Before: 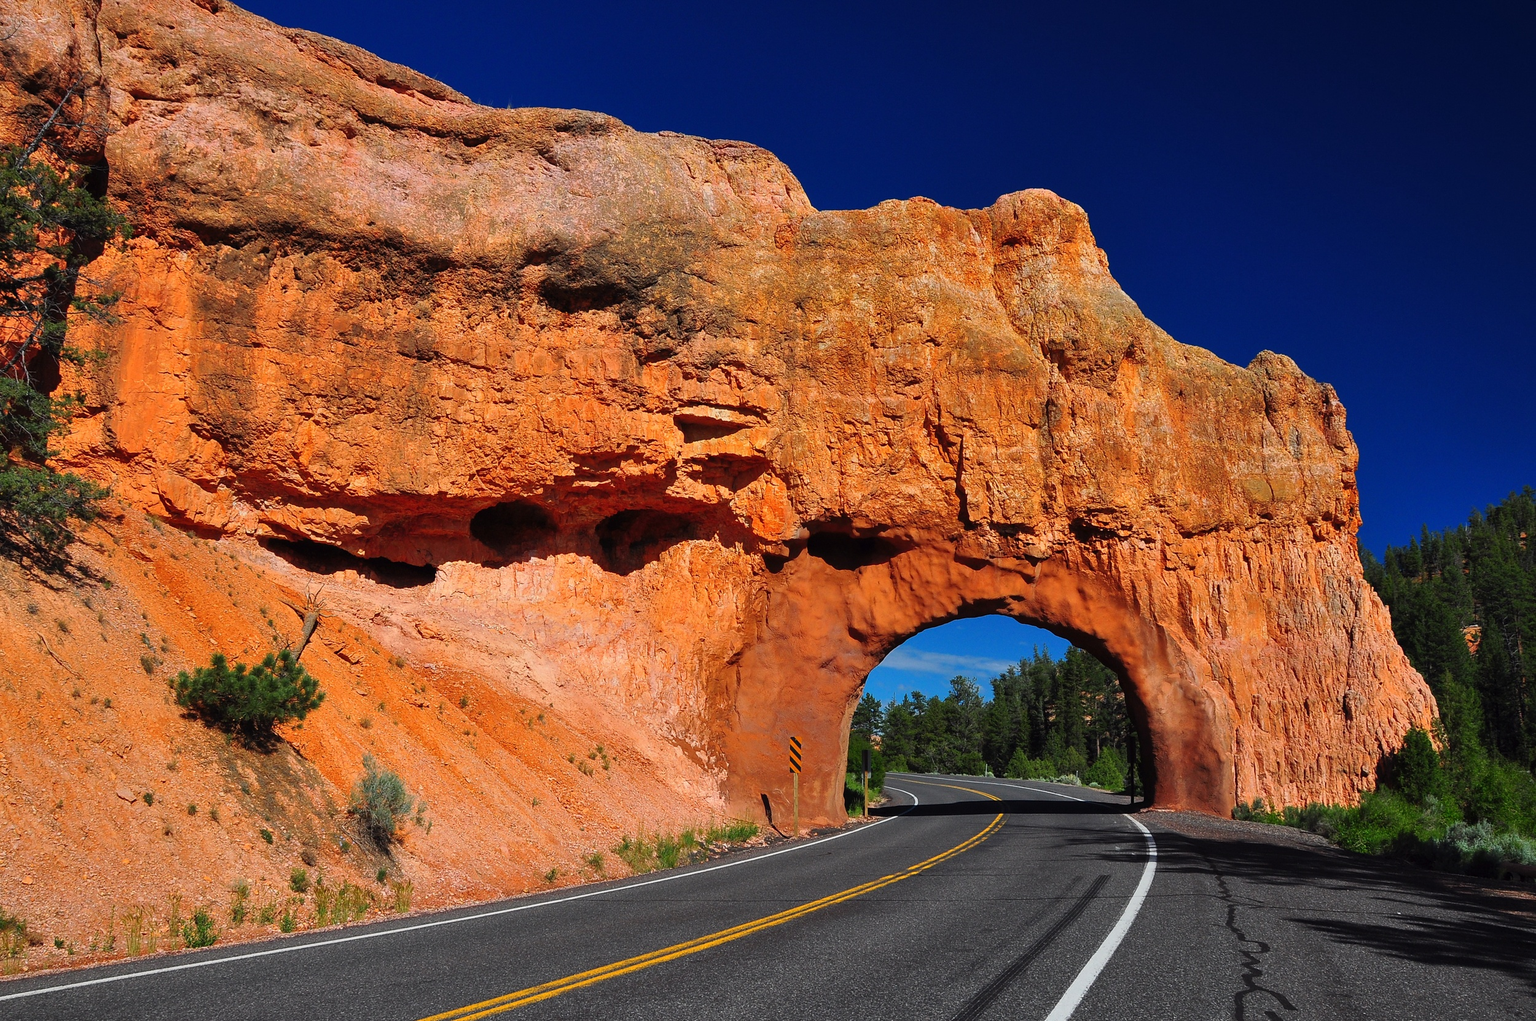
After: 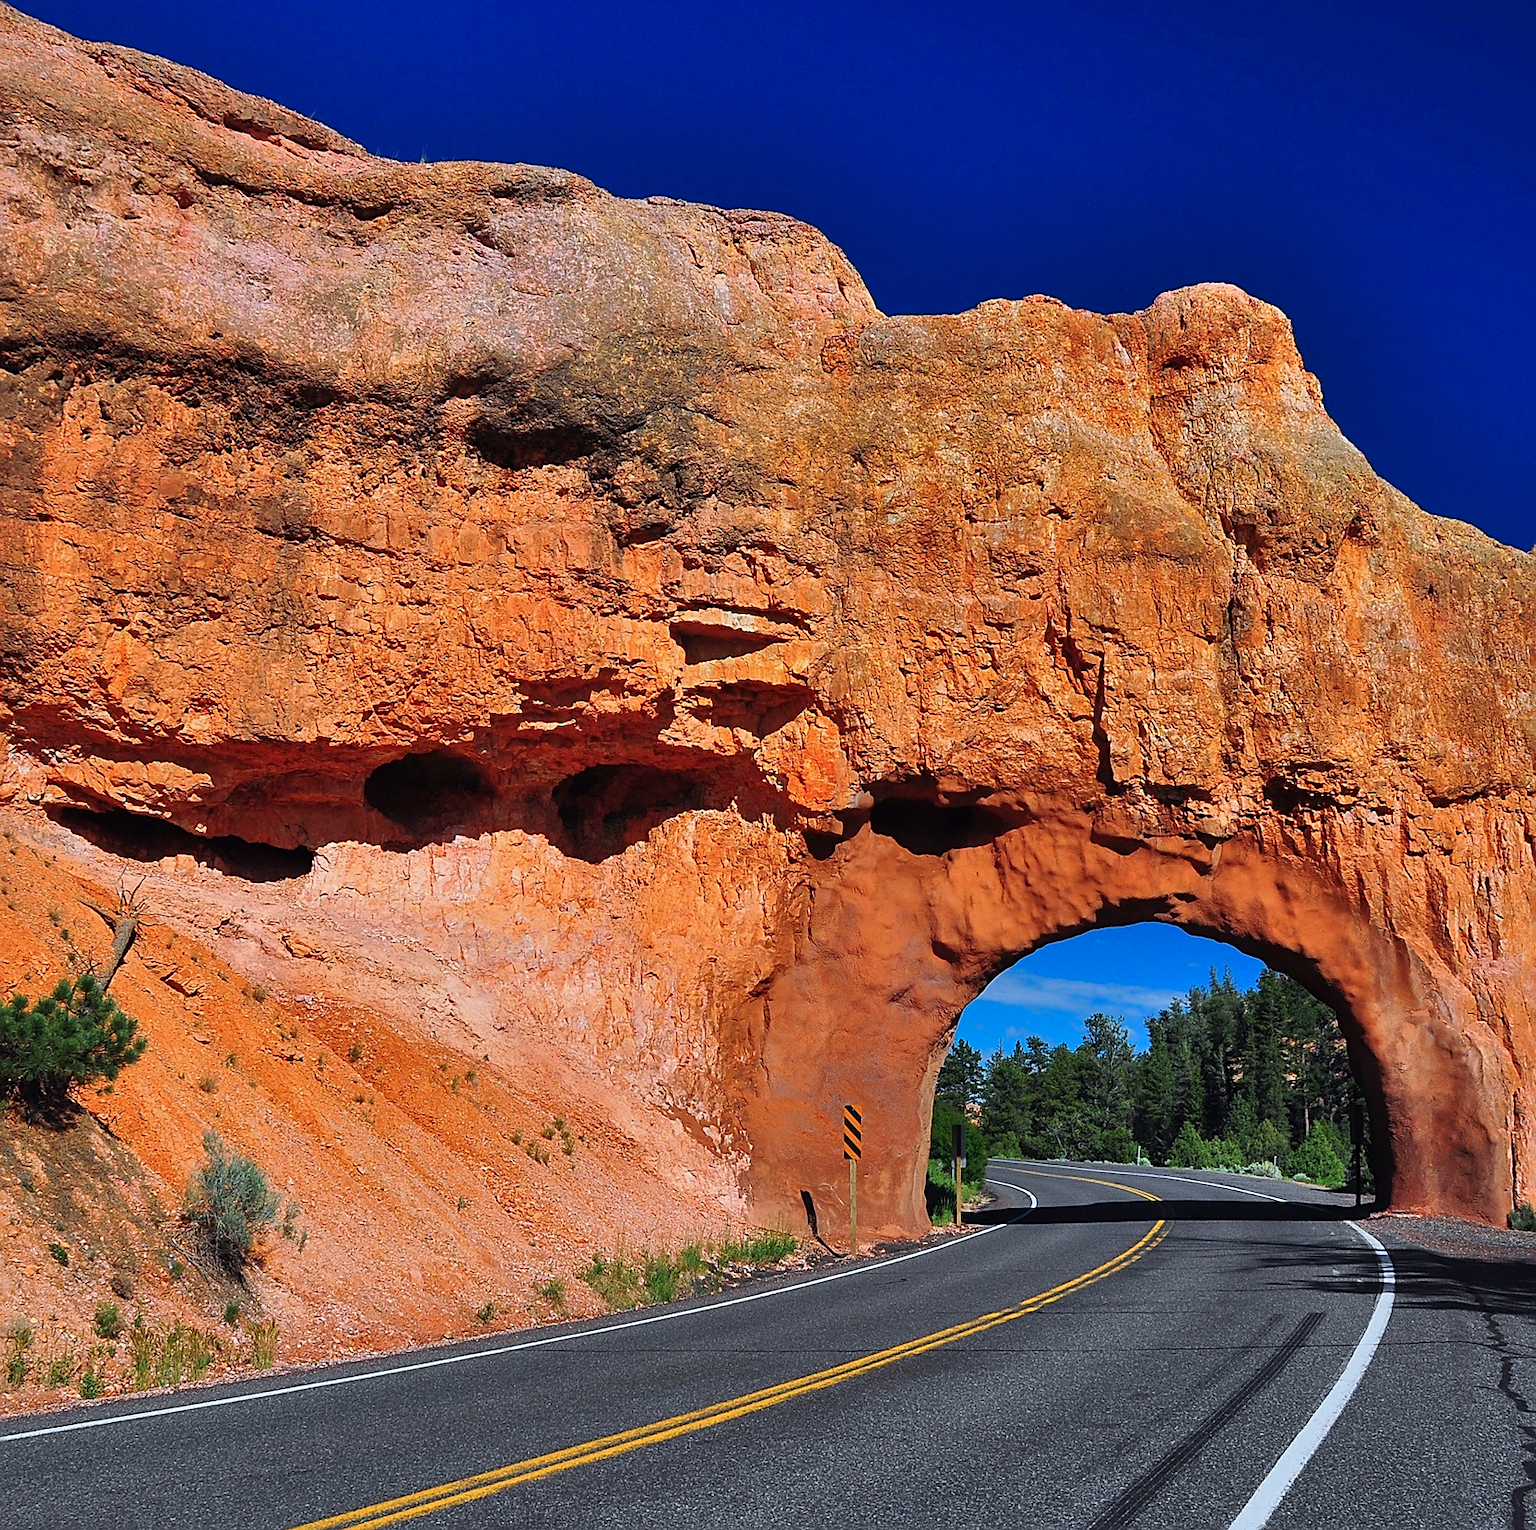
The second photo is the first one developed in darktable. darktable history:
sharpen: on, module defaults
color calibration: gray › normalize channels true, x 0.372, y 0.386, temperature 4284.24 K, gamut compression 0.006
shadows and highlights: shadows 52.48, soften with gaussian
crop and rotate: left 14.822%, right 18.506%
